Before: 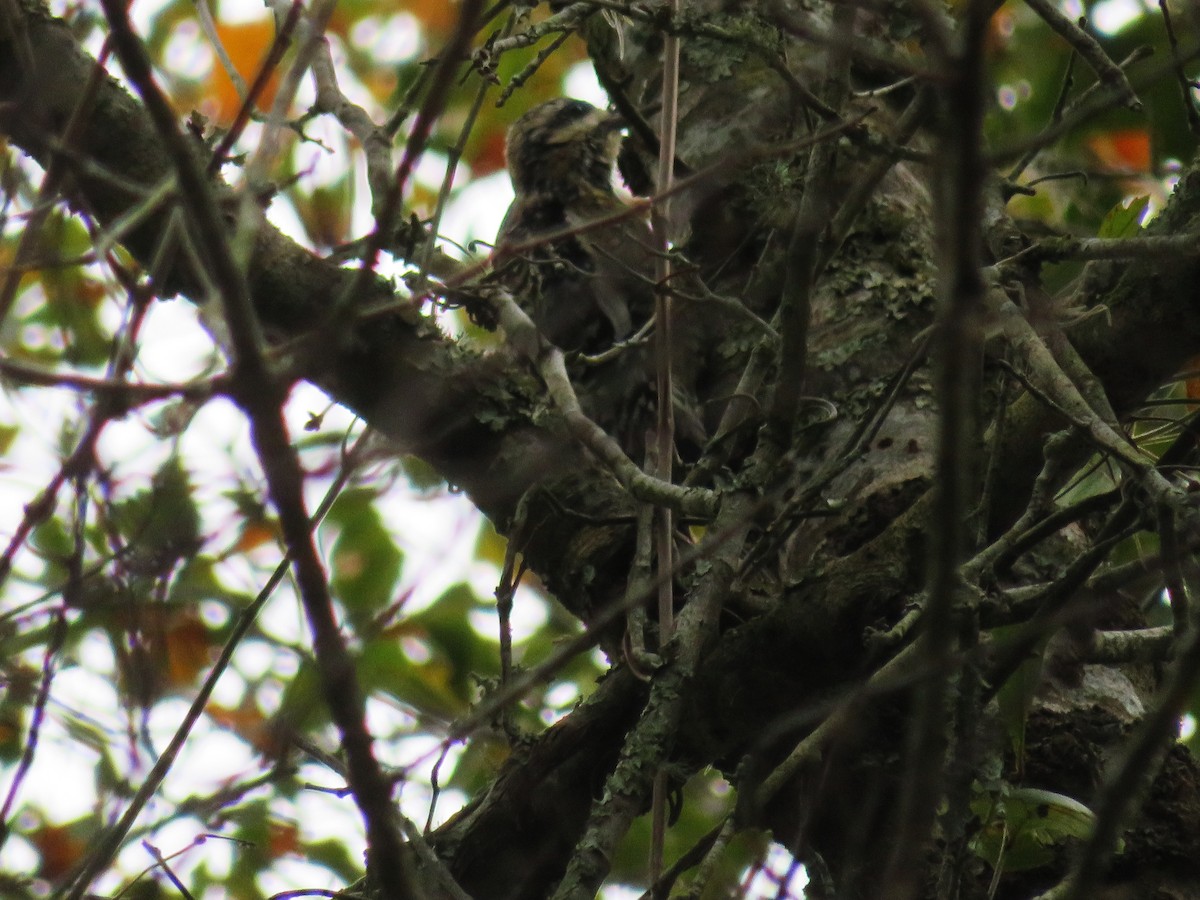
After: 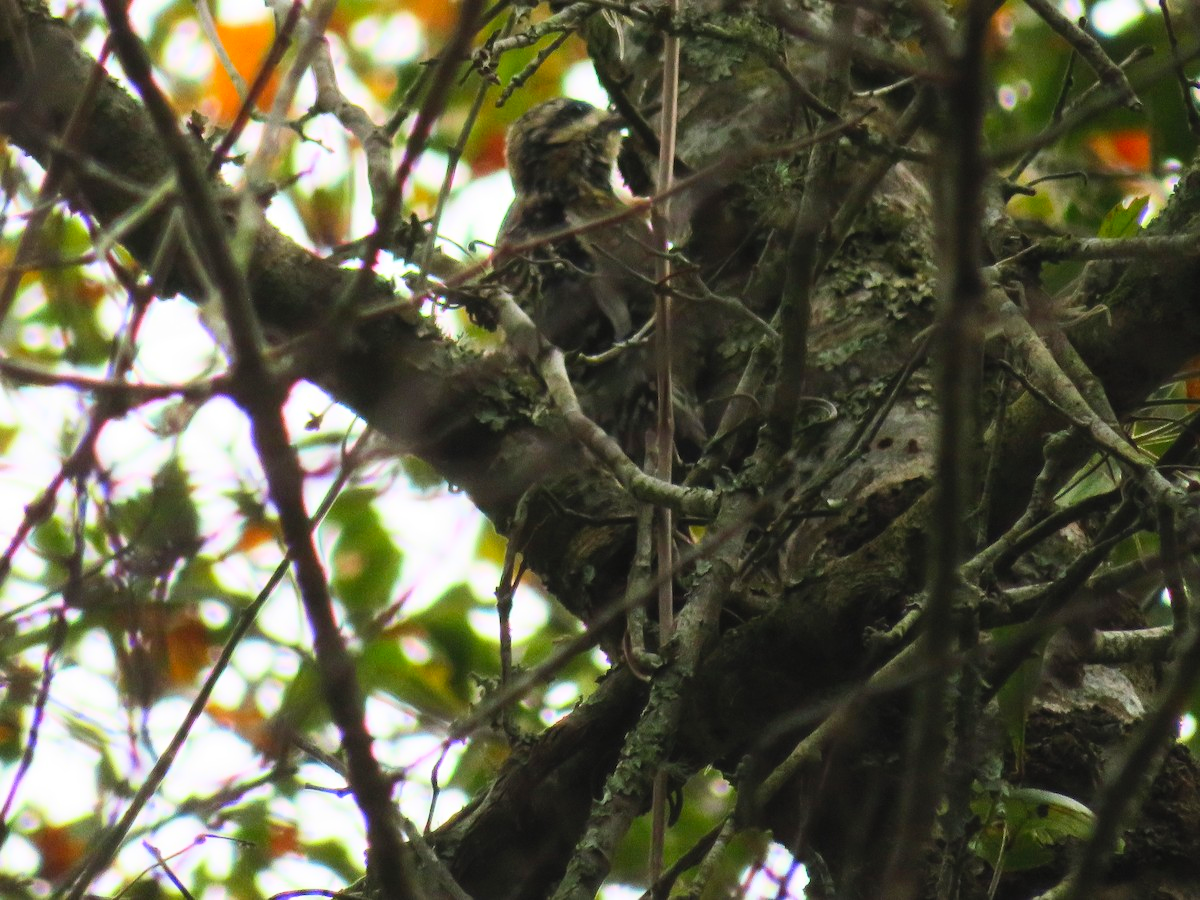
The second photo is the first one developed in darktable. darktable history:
contrast brightness saturation: contrast 0.241, brightness 0.251, saturation 0.375
